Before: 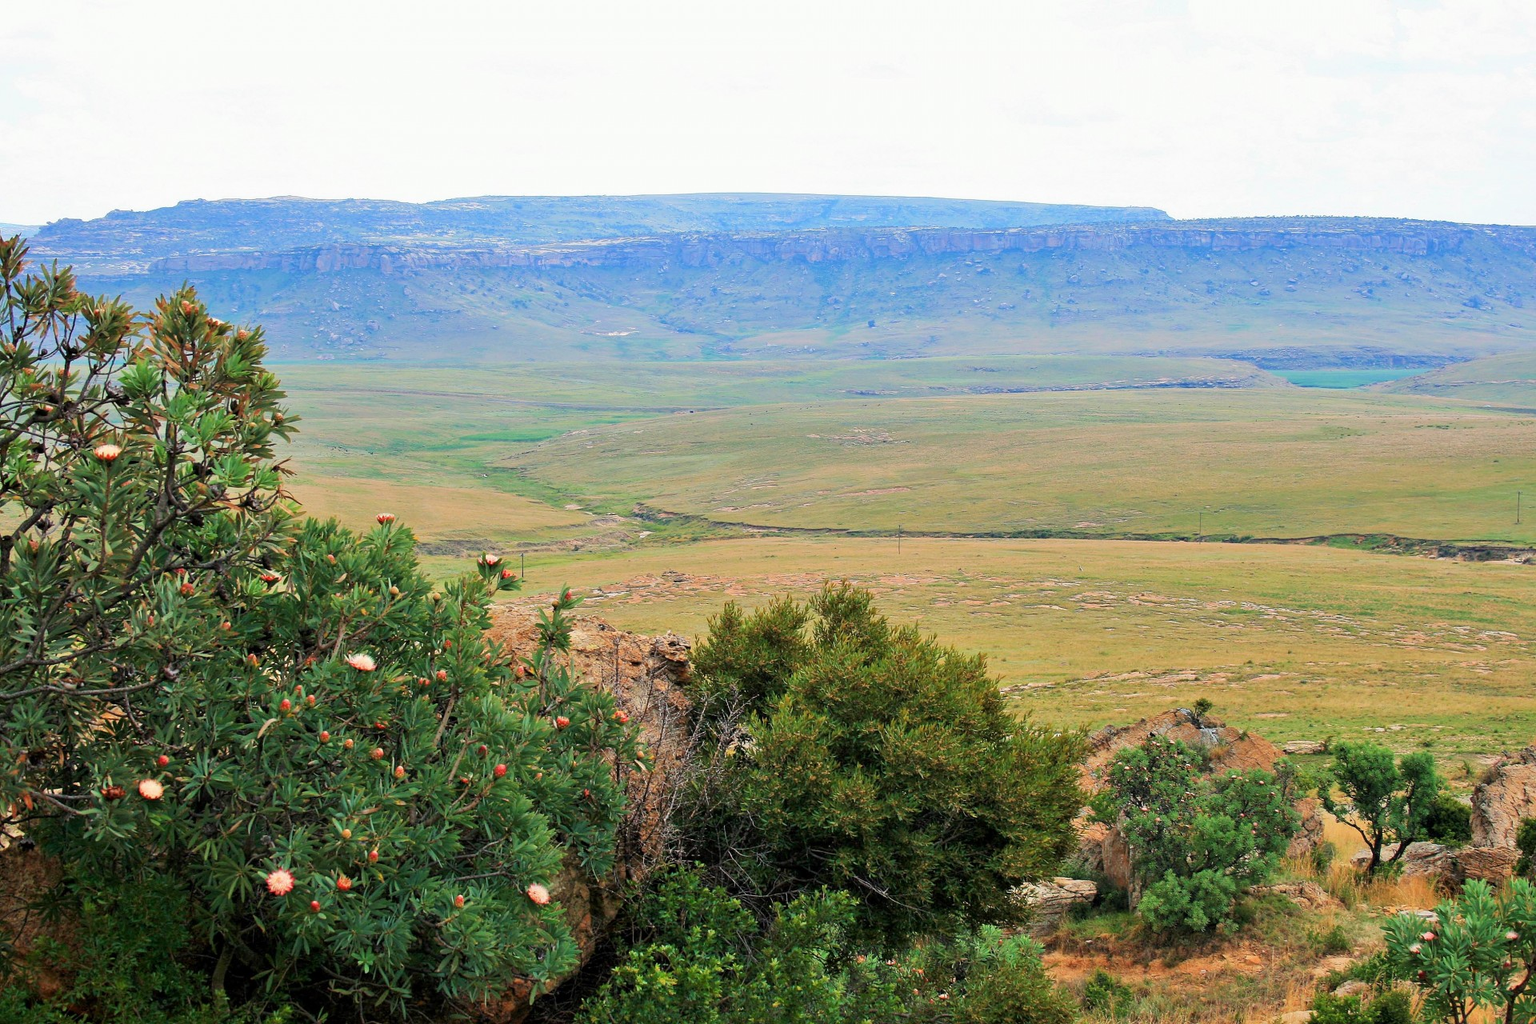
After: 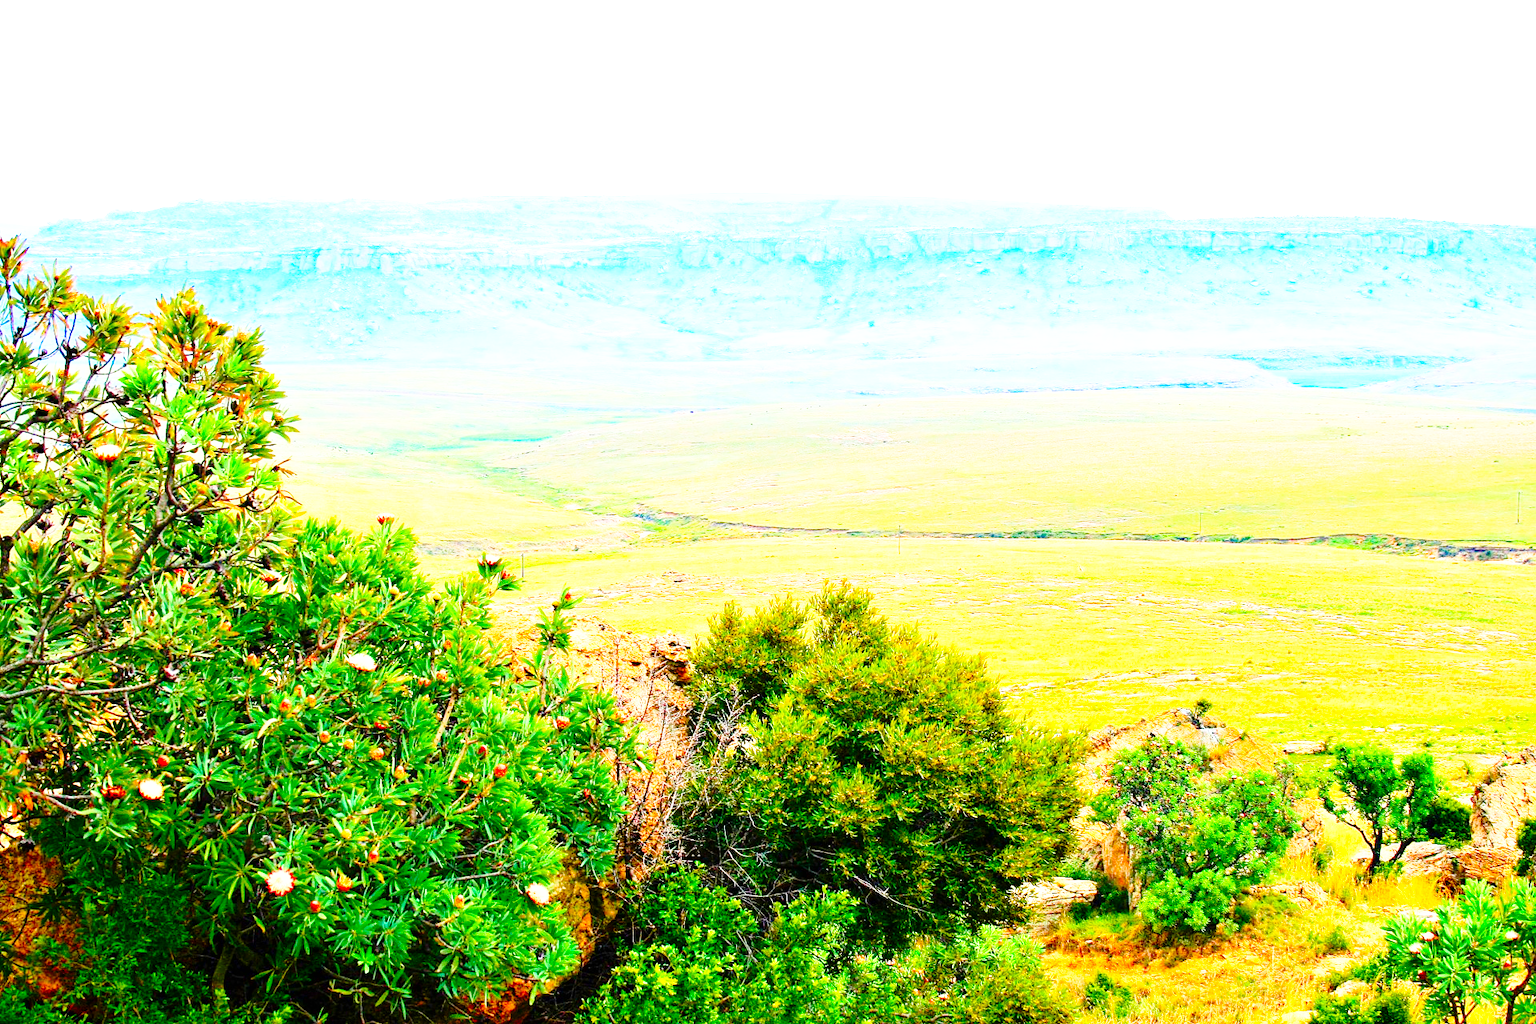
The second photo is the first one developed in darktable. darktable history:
base curve: curves: ch0 [(0, 0) (0.028, 0.03) (0.105, 0.232) (0.387, 0.748) (0.754, 0.968) (1, 1)], preserve colors none
exposure: black level correction 0, exposure 0.951 EV, compensate exposure bias true, compensate highlight preservation false
color balance rgb: perceptual saturation grading › global saturation 45.262%, perceptual saturation grading › highlights -25.045%, perceptual saturation grading › shadows 49.233%, global vibrance 20%
contrast brightness saturation: contrast 0.178, saturation 0.306
